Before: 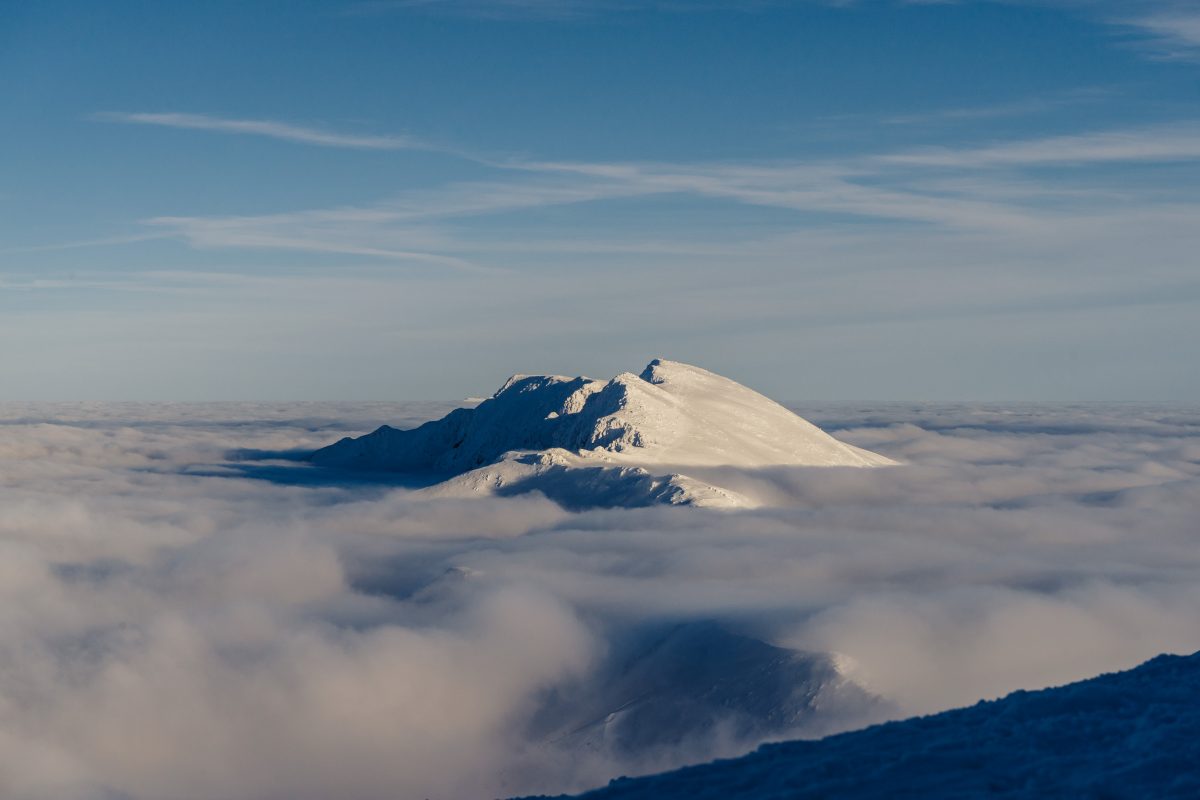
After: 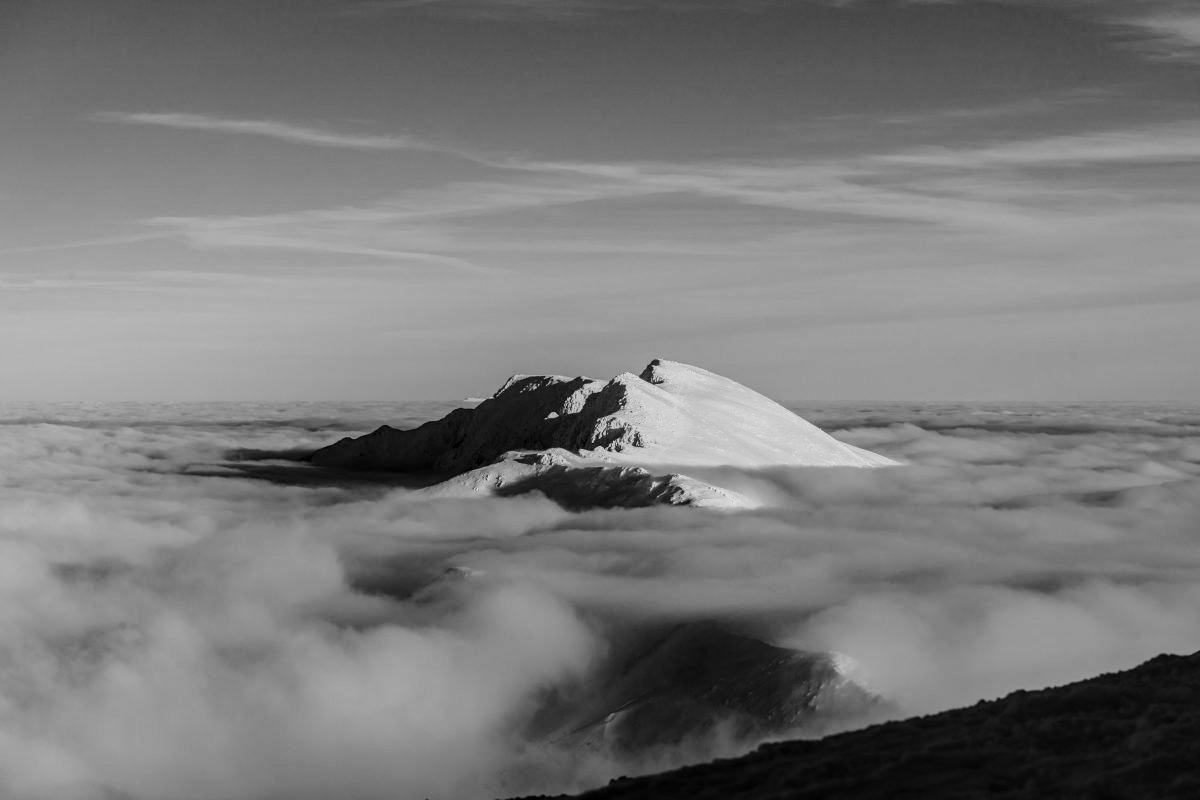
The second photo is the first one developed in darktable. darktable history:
monochrome: a 16.06, b 15.48, size 1
sigmoid: contrast 1.8, skew -0.2, preserve hue 0%, red attenuation 0.1, red rotation 0.035, green attenuation 0.1, green rotation -0.017, blue attenuation 0.15, blue rotation -0.052, base primaries Rec2020
local contrast: on, module defaults
